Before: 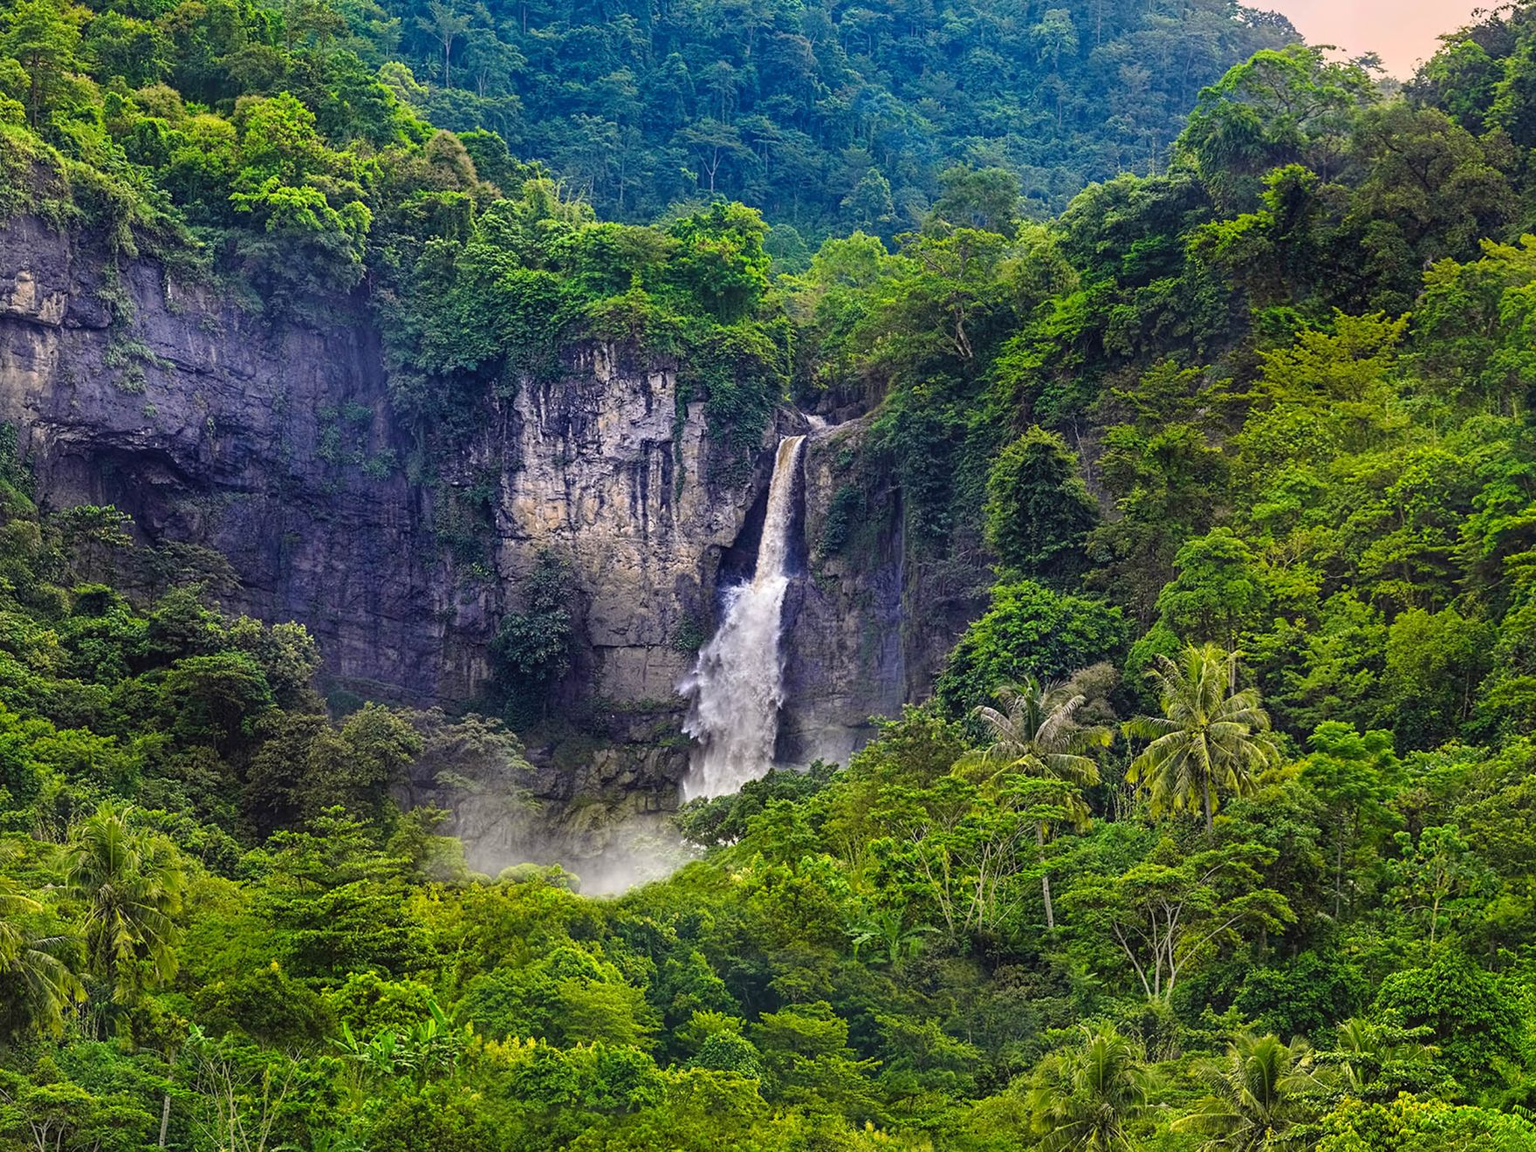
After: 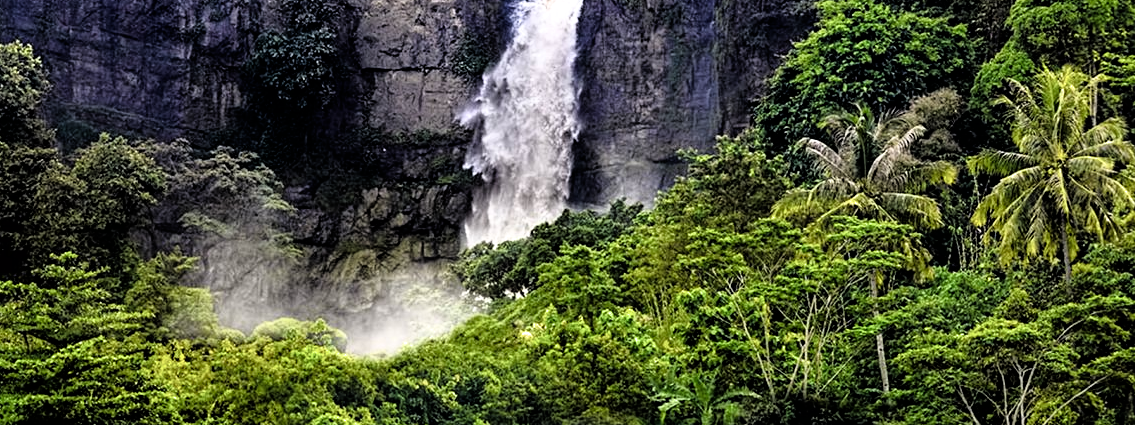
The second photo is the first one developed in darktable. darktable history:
filmic rgb: black relative exposure -3.6 EV, white relative exposure 2.11 EV, hardness 3.63
contrast equalizer: y [[0.5, 0.5, 0.472, 0.5, 0.5, 0.5], [0.5 ×6], [0.5 ×6], [0 ×6], [0 ×6]]
crop: left 18.092%, top 50.881%, right 17.376%, bottom 16.891%
